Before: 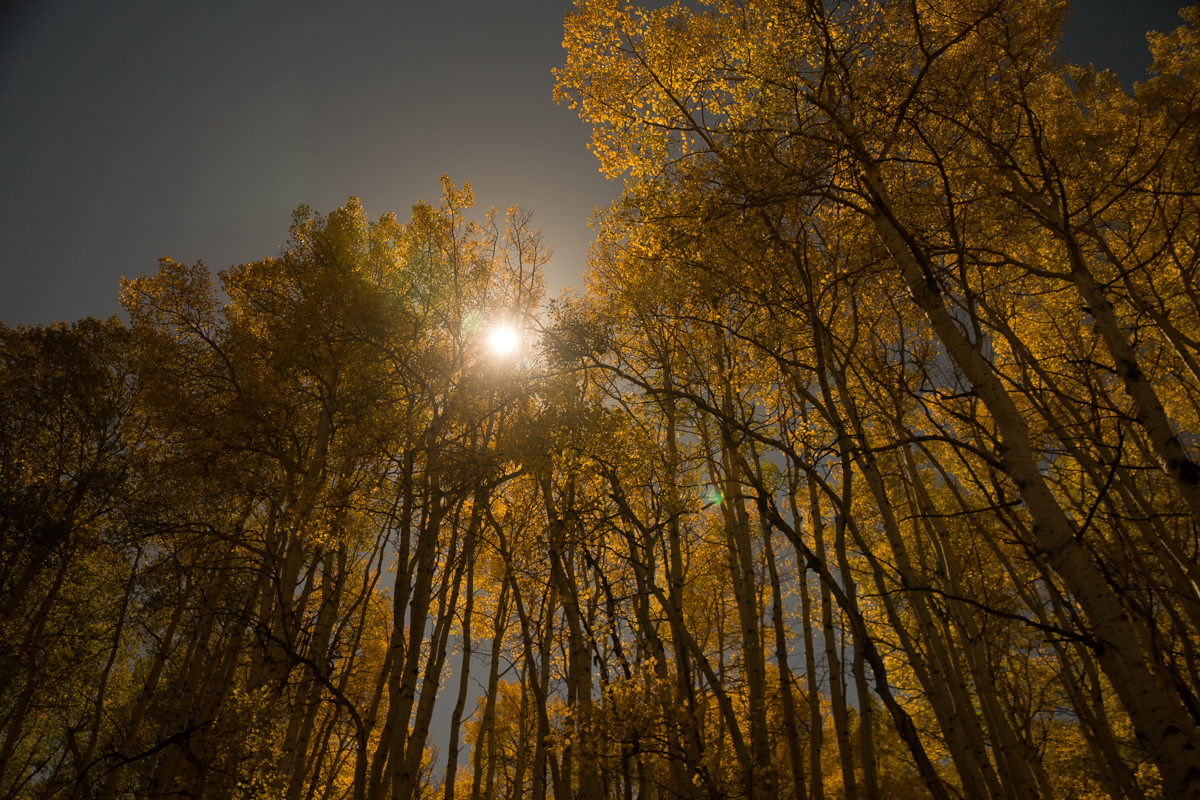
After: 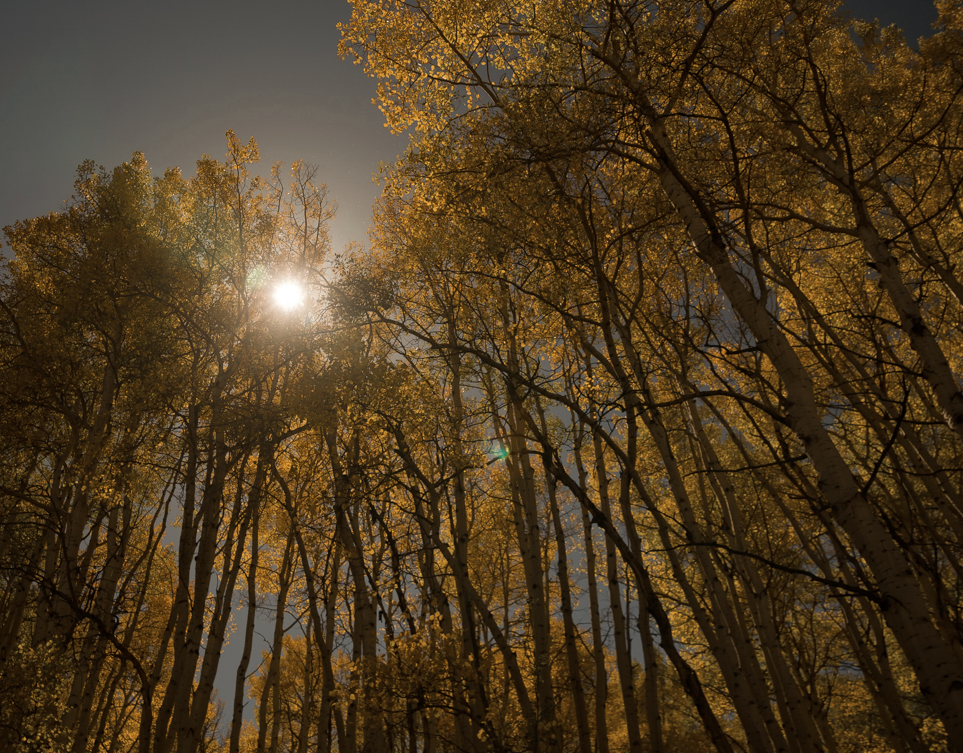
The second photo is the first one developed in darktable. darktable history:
crop and rotate: left 17.959%, top 5.771%, right 1.742%
color zones: curves: ch0 [(0, 0.5) (0.125, 0.4) (0.25, 0.5) (0.375, 0.4) (0.5, 0.4) (0.625, 0.35) (0.75, 0.35) (0.875, 0.5)]; ch1 [(0, 0.35) (0.125, 0.45) (0.25, 0.35) (0.375, 0.35) (0.5, 0.35) (0.625, 0.35) (0.75, 0.45) (0.875, 0.35)]; ch2 [(0, 0.6) (0.125, 0.5) (0.25, 0.5) (0.375, 0.6) (0.5, 0.6) (0.625, 0.5) (0.75, 0.5) (0.875, 0.5)]
